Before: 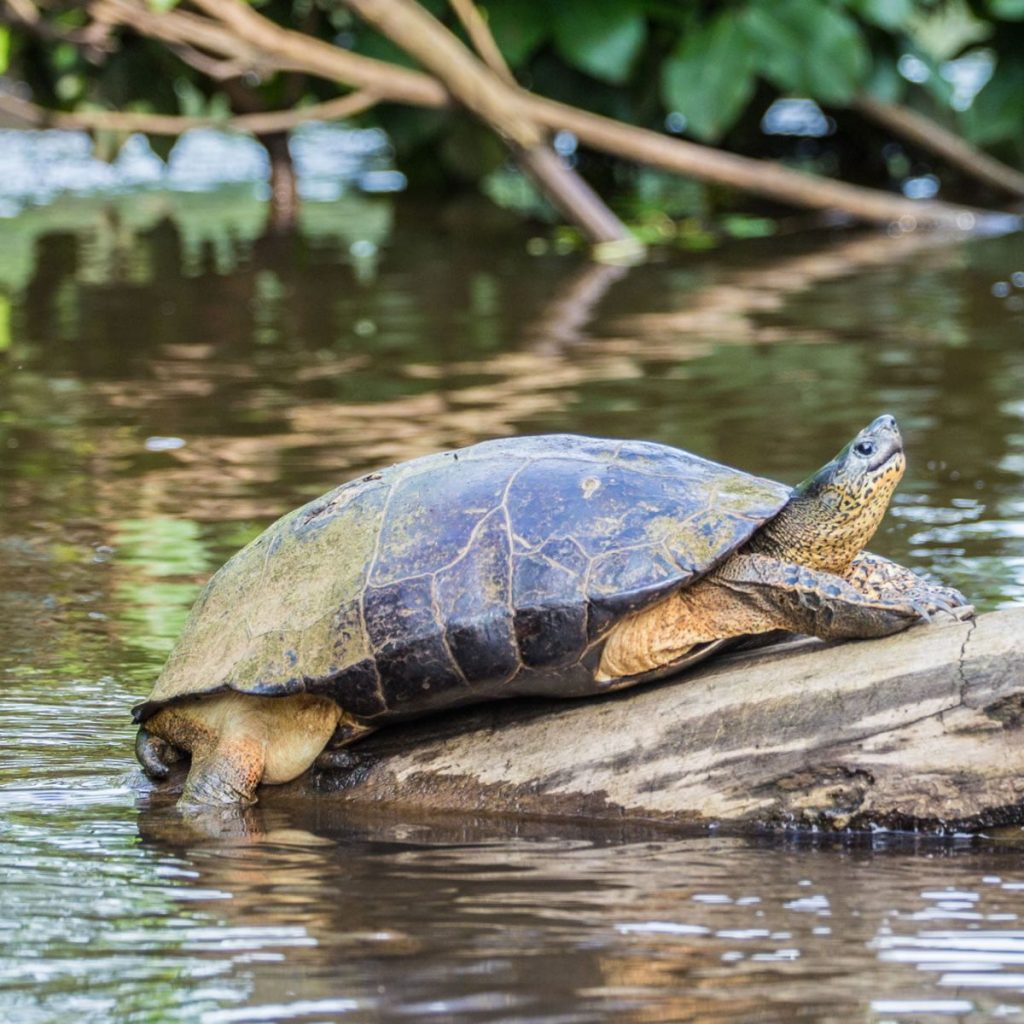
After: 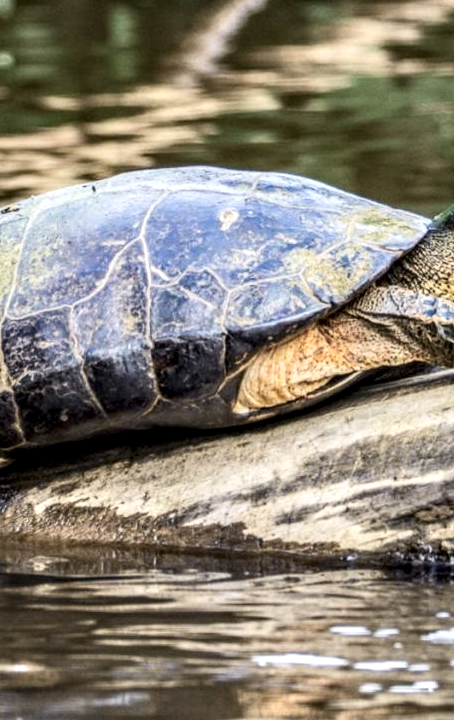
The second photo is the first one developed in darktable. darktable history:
crop: left 35.432%, top 26.233%, right 20.145%, bottom 3.432%
local contrast: highlights 20%, shadows 70%, detail 170%
tone curve: curves: ch0 [(0, 0.038) (0.193, 0.212) (0.461, 0.502) (0.634, 0.709) (0.852, 0.89) (1, 0.967)]; ch1 [(0, 0) (0.35, 0.356) (0.45, 0.453) (0.504, 0.503) (0.532, 0.524) (0.558, 0.555) (0.735, 0.762) (1, 1)]; ch2 [(0, 0) (0.281, 0.266) (0.456, 0.469) (0.5, 0.5) (0.533, 0.545) (0.606, 0.598) (0.646, 0.654) (1, 1)], color space Lab, independent channels, preserve colors none
